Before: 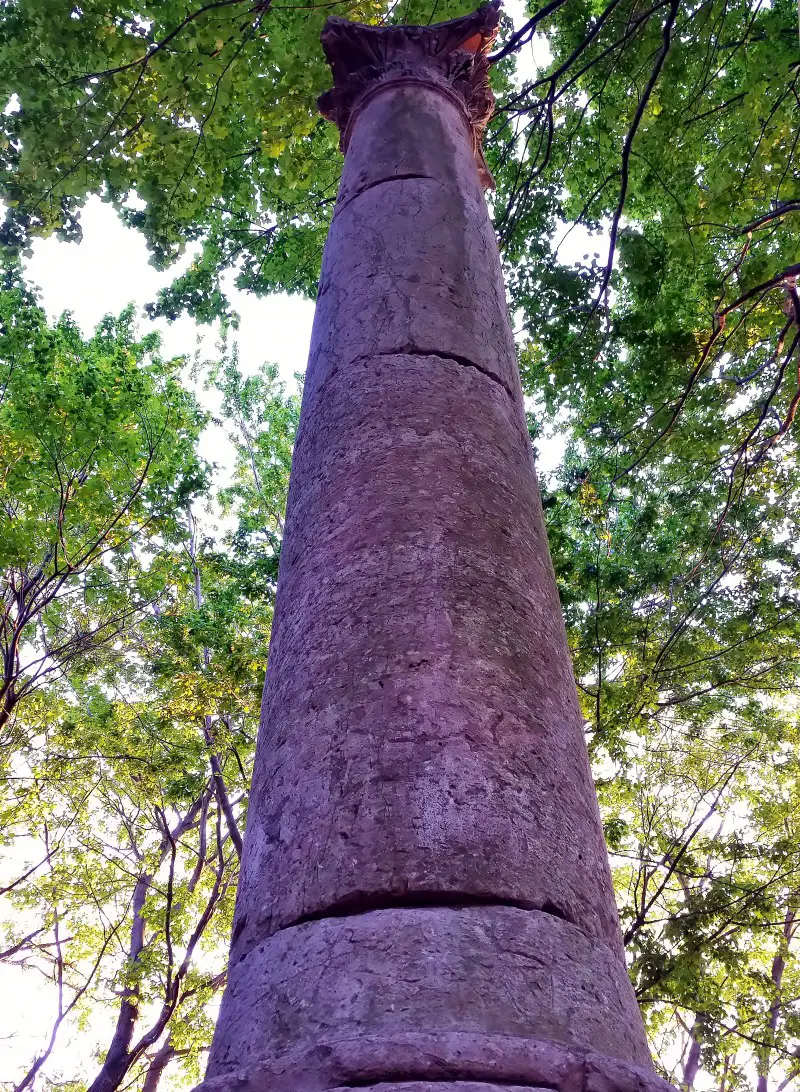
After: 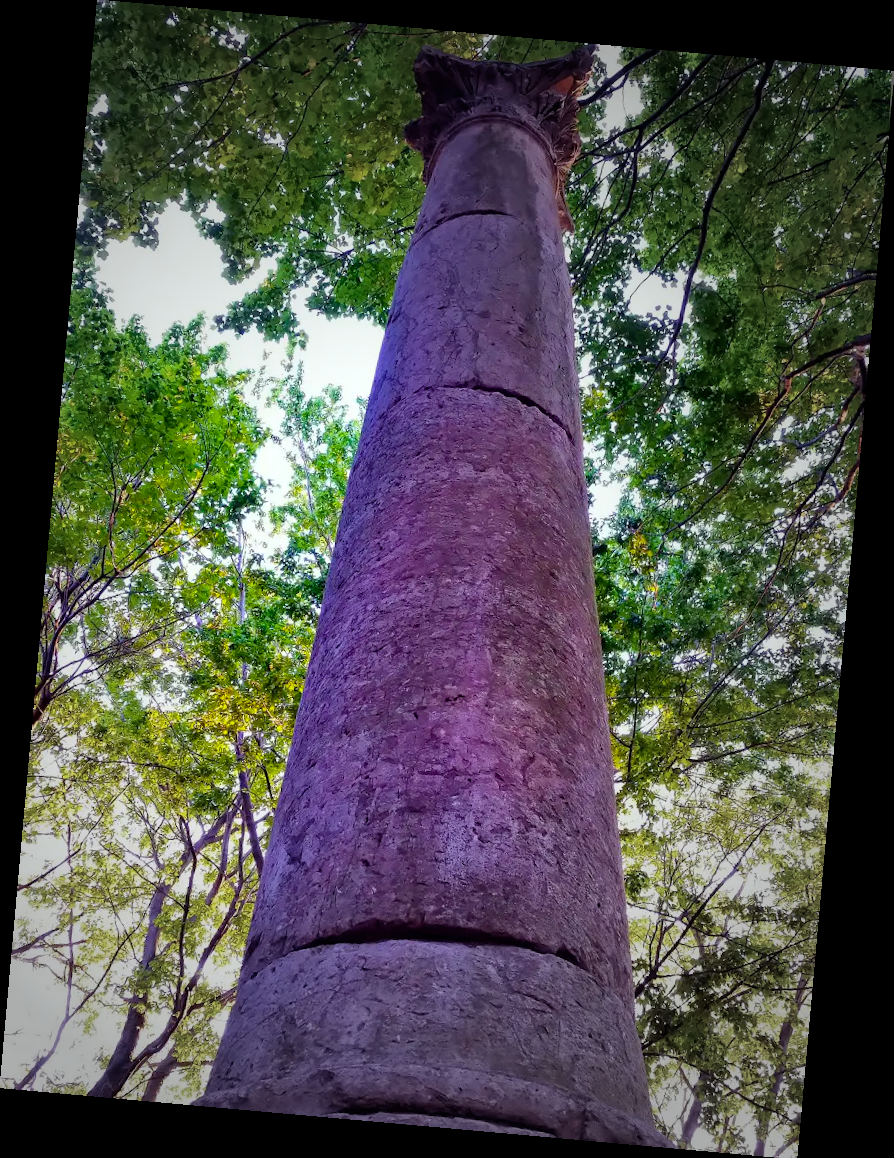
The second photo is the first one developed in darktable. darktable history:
white balance: red 0.978, blue 0.999
color balance rgb: linear chroma grading › global chroma 15%, perceptual saturation grading › global saturation 30%
rotate and perspective: rotation 5.12°, automatic cropping off
vignetting: fall-off start 33.76%, fall-off radius 64.94%, brightness -0.575, center (-0.12, -0.002), width/height ratio 0.959
